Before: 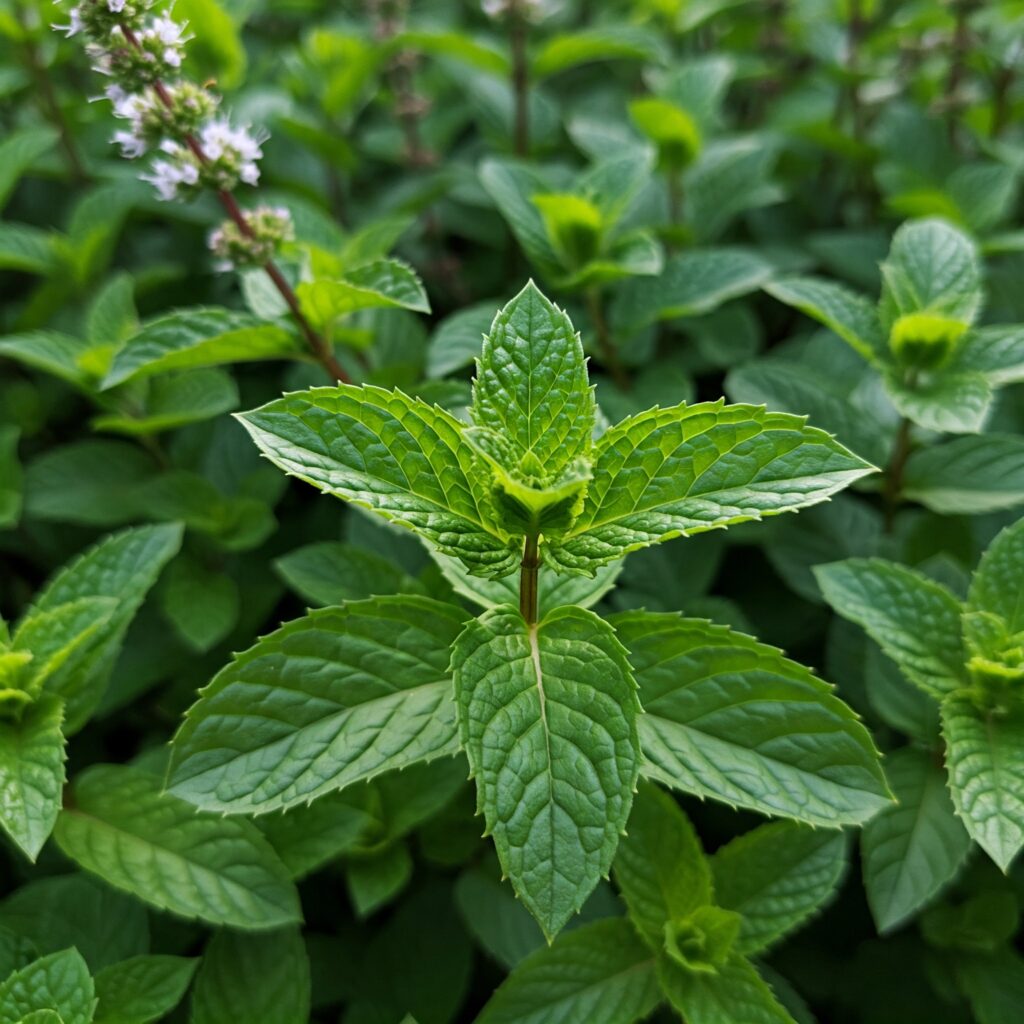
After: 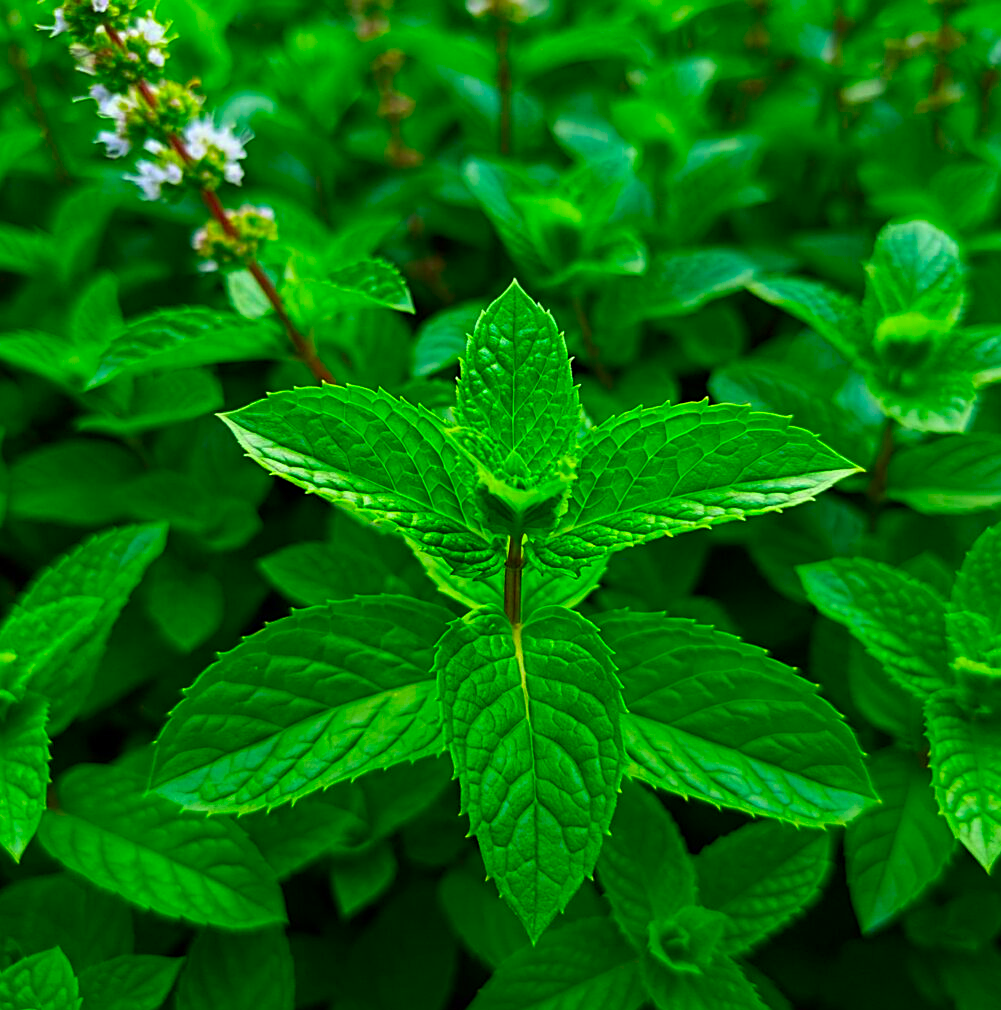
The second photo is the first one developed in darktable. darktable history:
crop and rotate: left 1.63%, right 0.587%, bottom 1.317%
sharpen: on, module defaults
color correction: highlights a* -10.86, highlights b* 9.94, saturation 1.71
color balance rgb: highlights gain › luminance 0.761%, highlights gain › chroma 0.345%, highlights gain › hue 41.75°, linear chroma grading › shadows -10.058%, linear chroma grading › global chroma 20.158%, perceptual saturation grading › global saturation 29.628%
